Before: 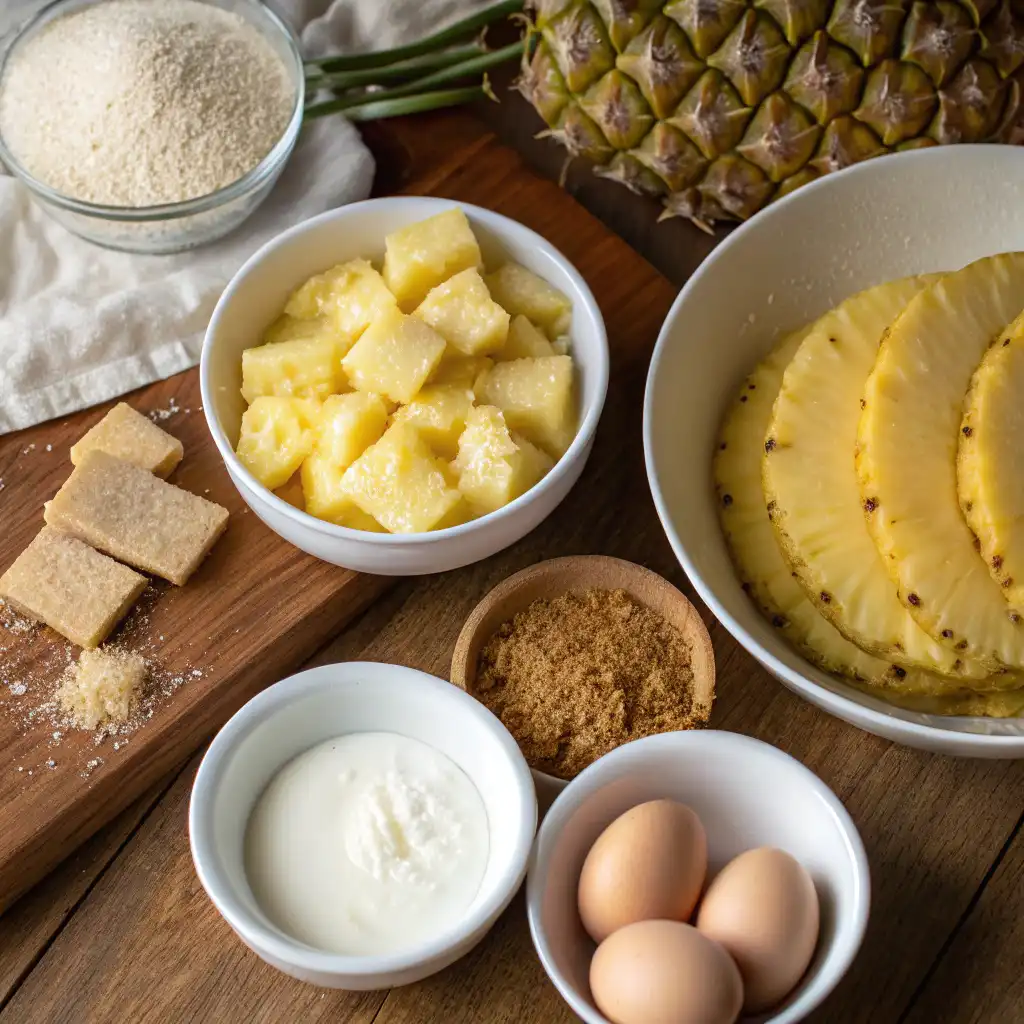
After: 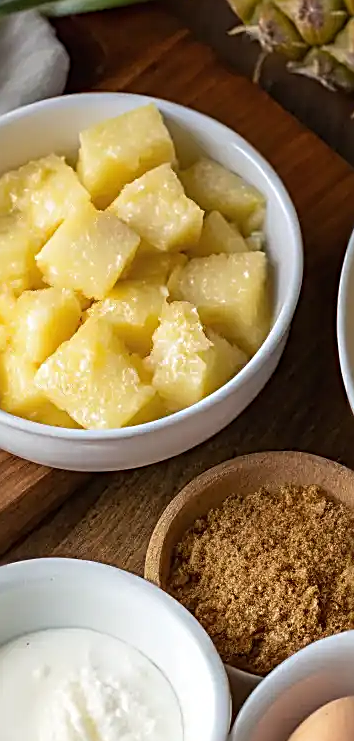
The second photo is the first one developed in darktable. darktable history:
crop and rotate: left 29.935%, top 10.178%, right 35.44%, bottom 17.419%
sharpen: radius 2.647, amount 0.66
